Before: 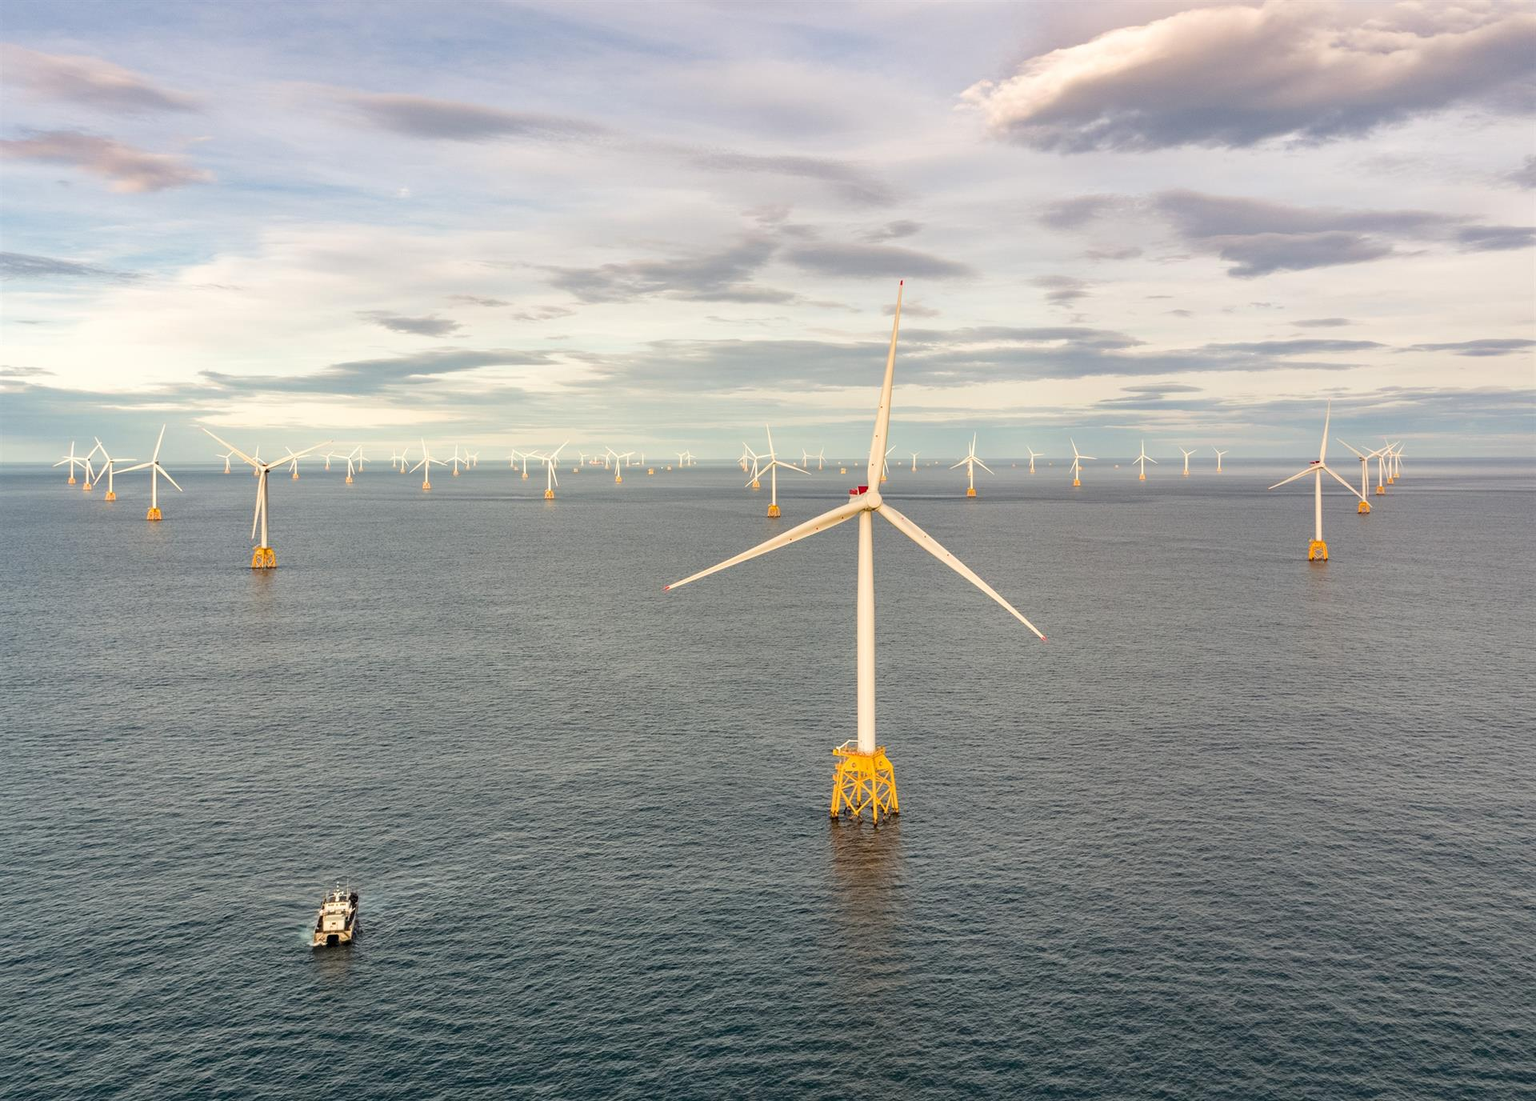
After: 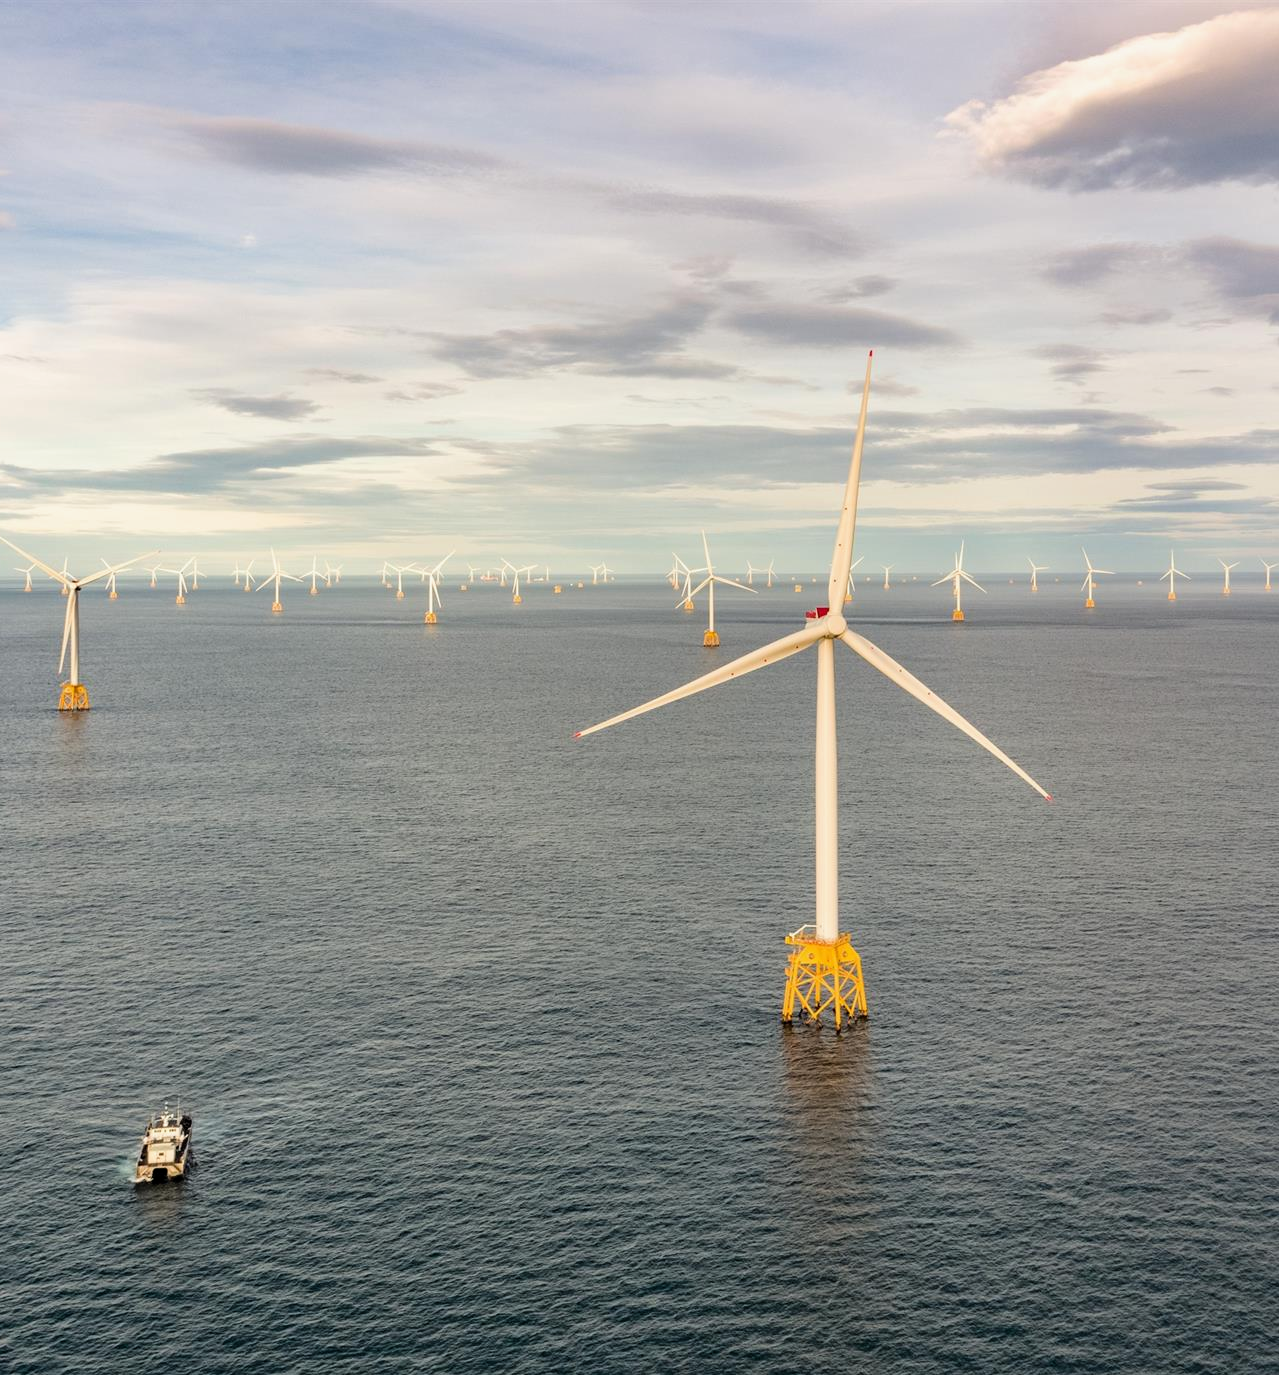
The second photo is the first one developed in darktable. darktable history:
filmic rgb: middle gray luminance 18.42%, black relative exposure -11.45 EV, white relative exposure 2.55 EV, threshold 6 EV, target black luminance 0%, hardness 8.41, latitude 99%, contrast 1.084, shadows ↔ highlights balance 0.505%, add noise in highlights 0, preserve chrominance max RGB, color science v3 (2019), use custom middle-gray values true, iterations of high-quality reconstruction 0, contrast in highlights soft, enable highlight reconstruction true
crop and rotate: left 13.342%, right 19.991%
